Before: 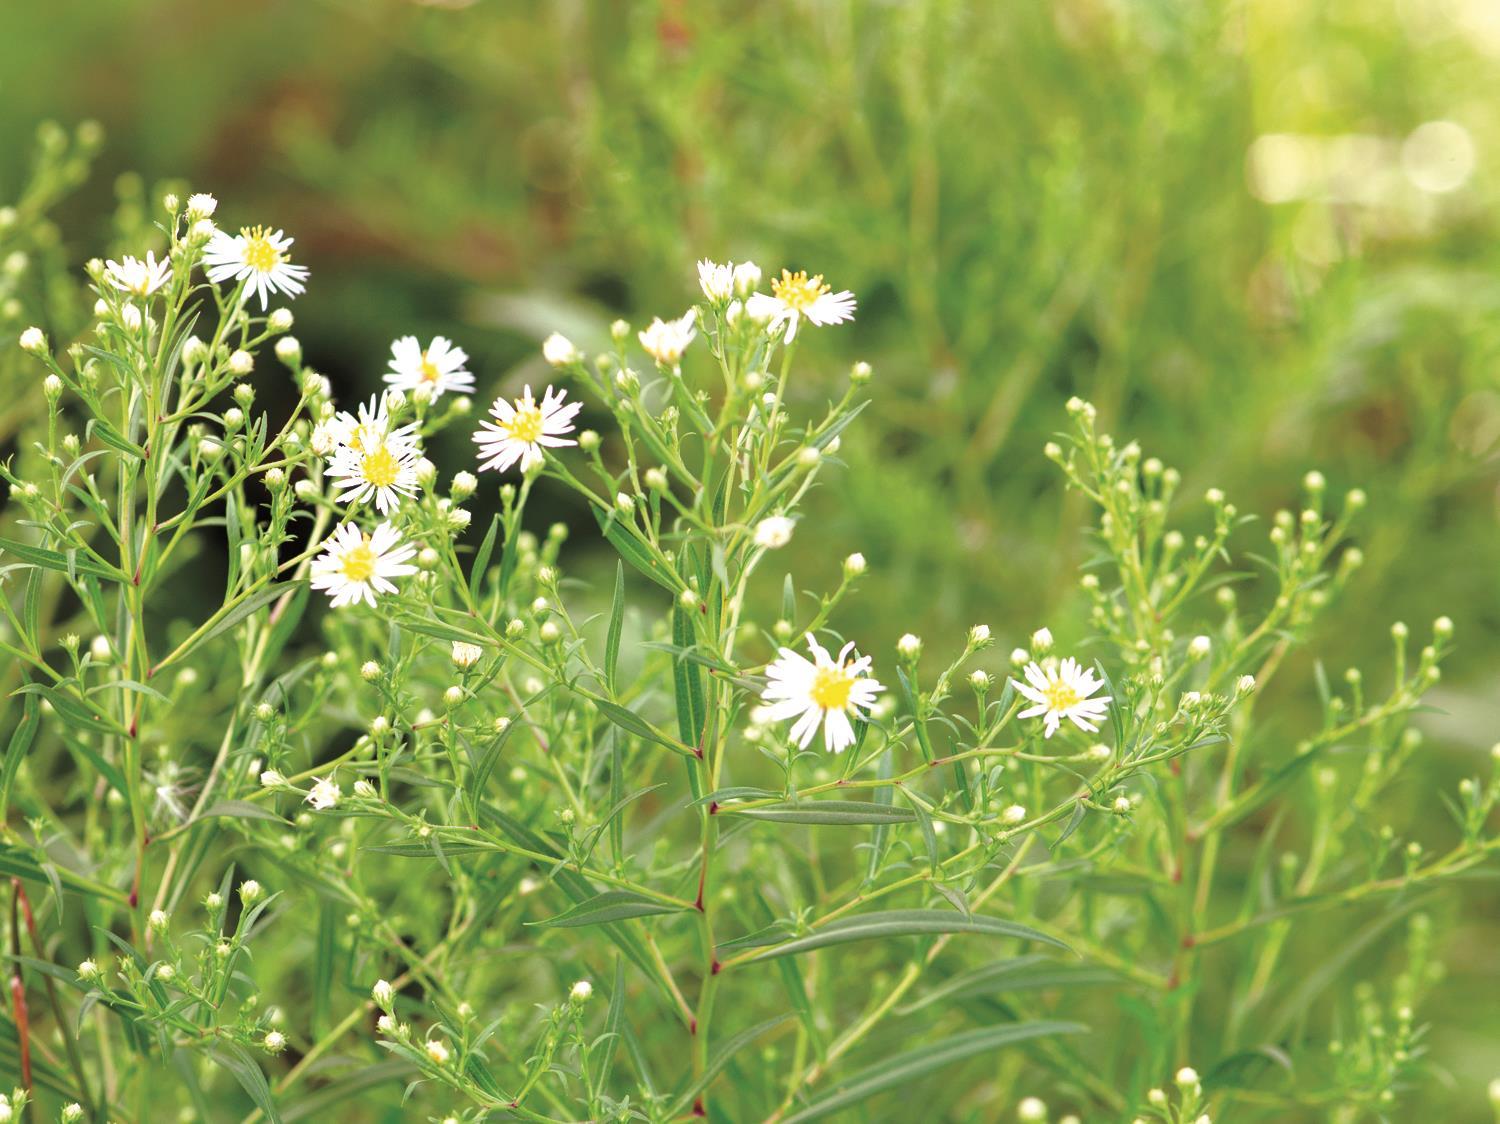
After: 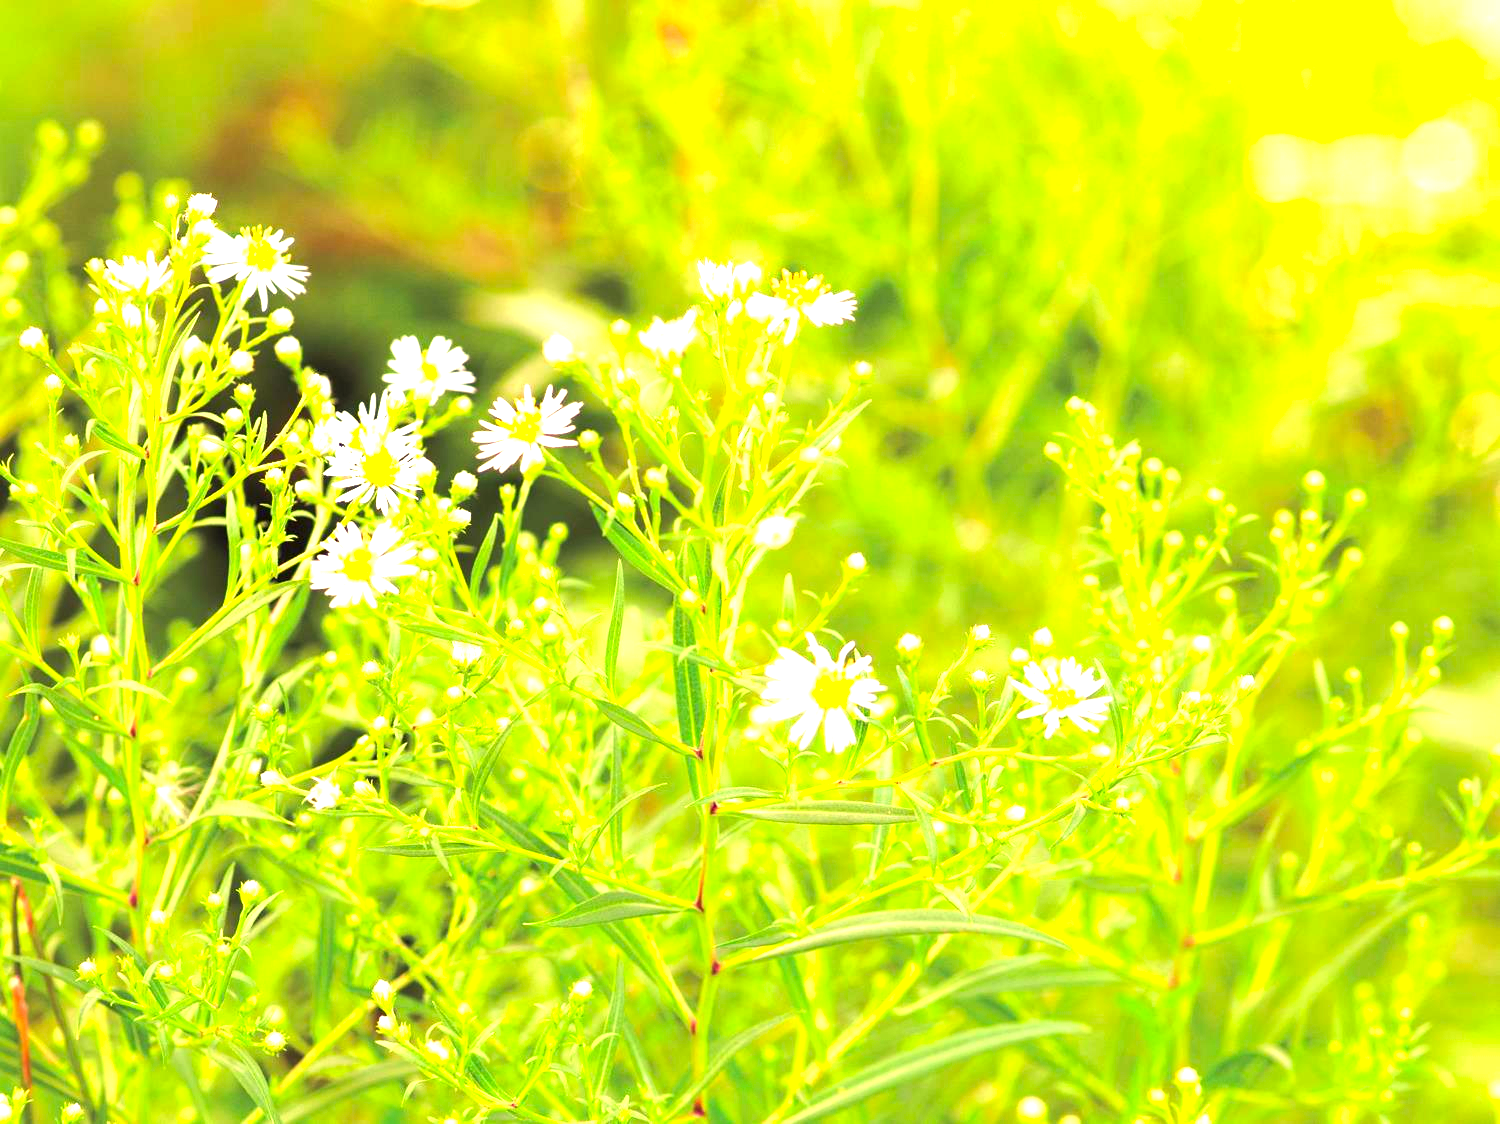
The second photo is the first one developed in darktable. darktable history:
contrast brightness saturation: contrast 0.081, saturation 0.203
color correction: highlights a* 2.42, highlights b* 23
exposure: black level correction 0, exposure 1.466 EV, compensate highlight preservation false
